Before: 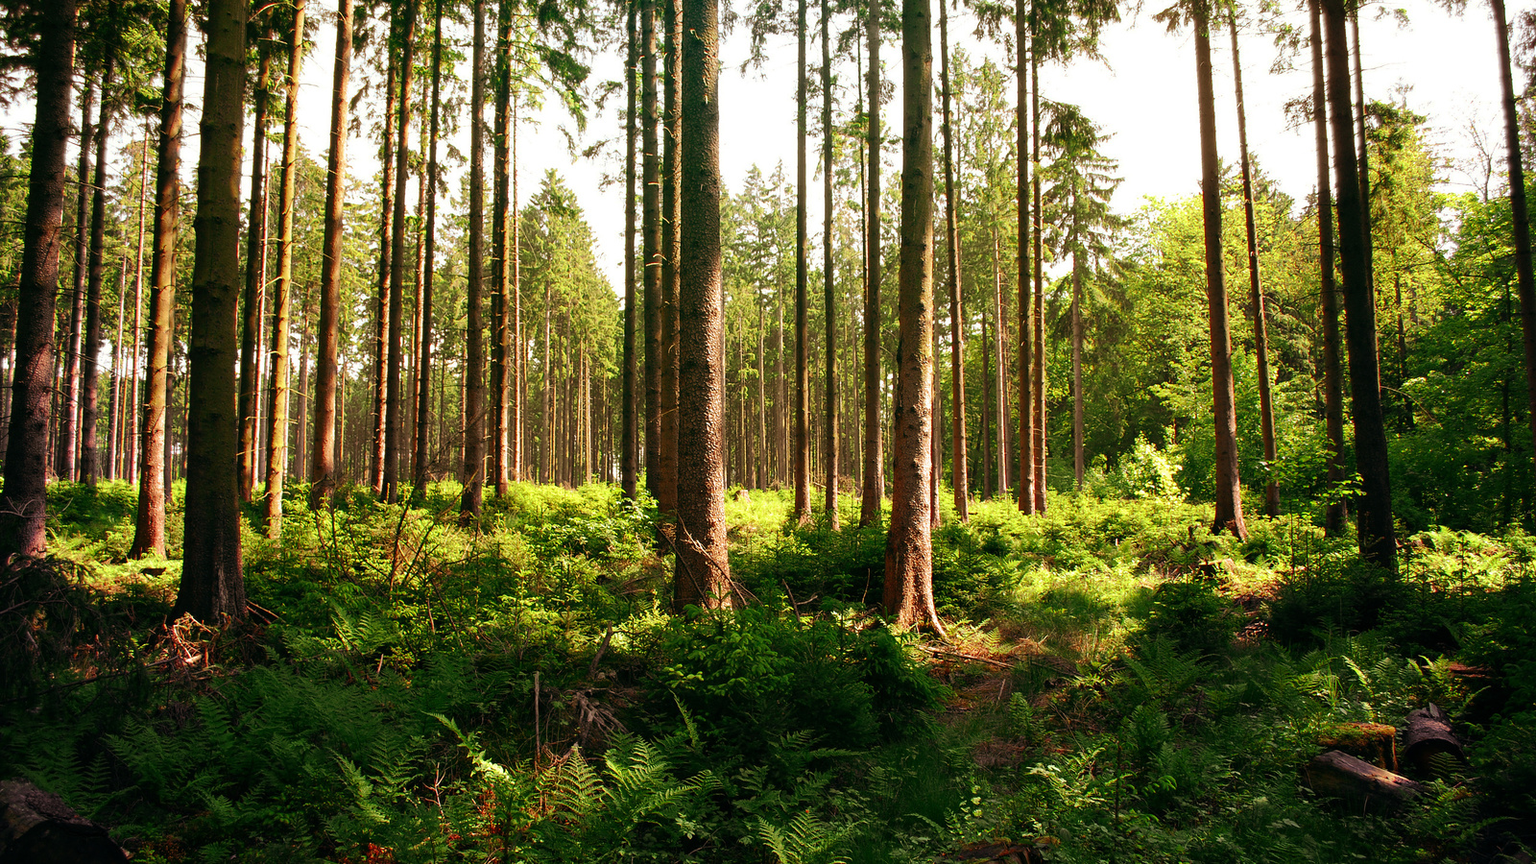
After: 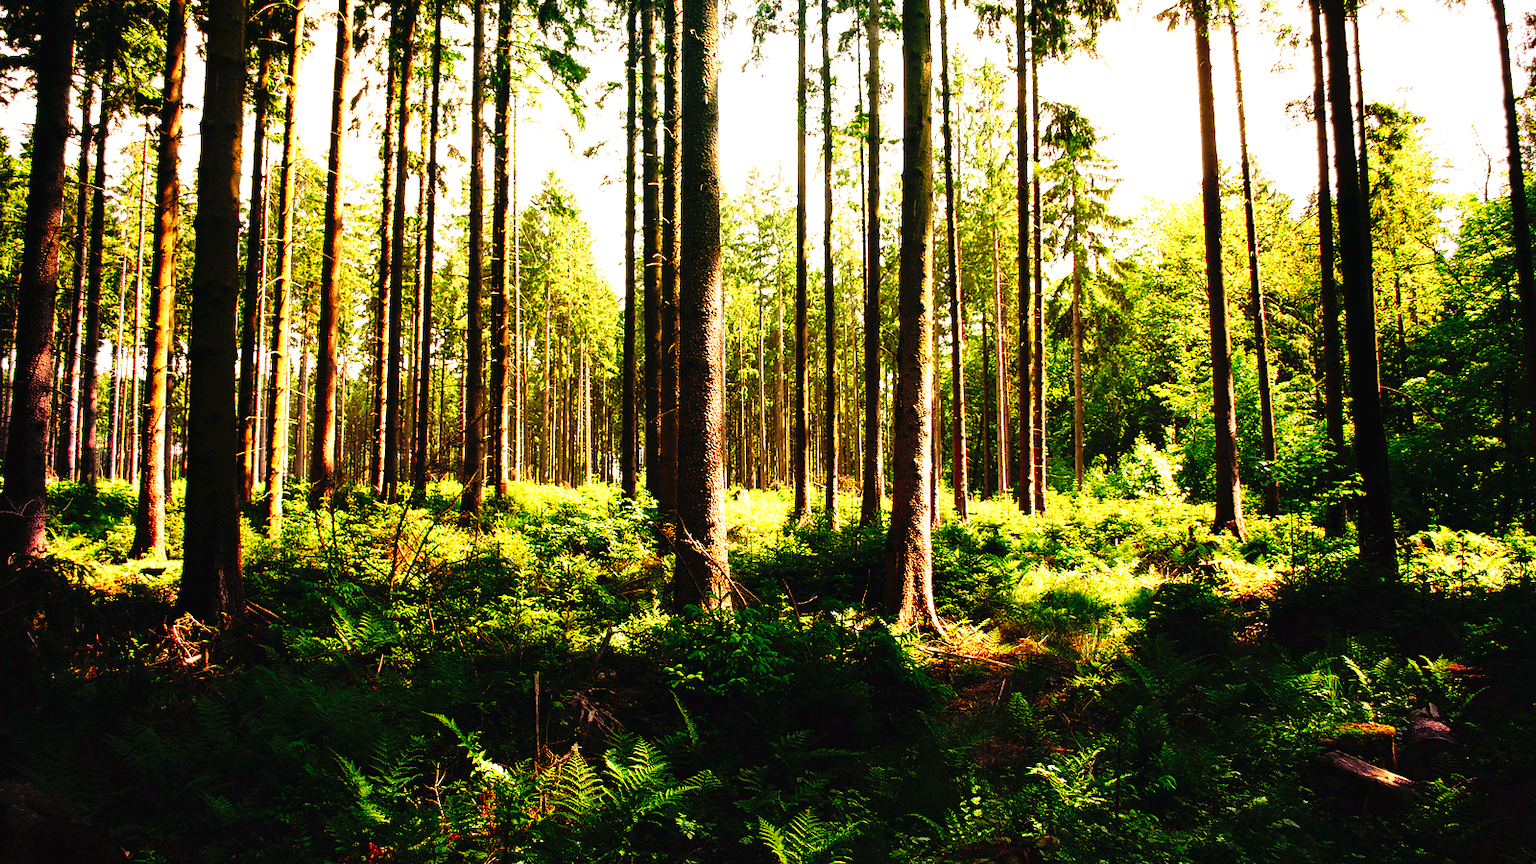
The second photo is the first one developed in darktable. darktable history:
tone equalizer: -8 EV -0.413 EV, -7 EV -0.414 EV, -6 EV -0.363 EV, -5 EV -0.258 EV, -3 EV 0.225 EV, -2 EV 0.324 EV, -1 EV 0.409 EV, +0 EV 0.433 EV
tone curve: curves: ch0 [(0, 0) (0.003, 0.03) (0.011, 0.022) (0.025, 0.018) (0.044, 0.031) (0.069, 0.035) (0.1, 0.04) (0.136, 0.046) (0.177, 0.063) (0.224, 0.087) (0.277, 0.15) (0.335, 0.252) (0.399, 0.354) (0.468, 0.475) (0.543, 0.602) (0.623, 0.73) (0.709, 0.856) (0.801, 0.945) (0.898, 0.987) (1, 1)], preserve colors none
